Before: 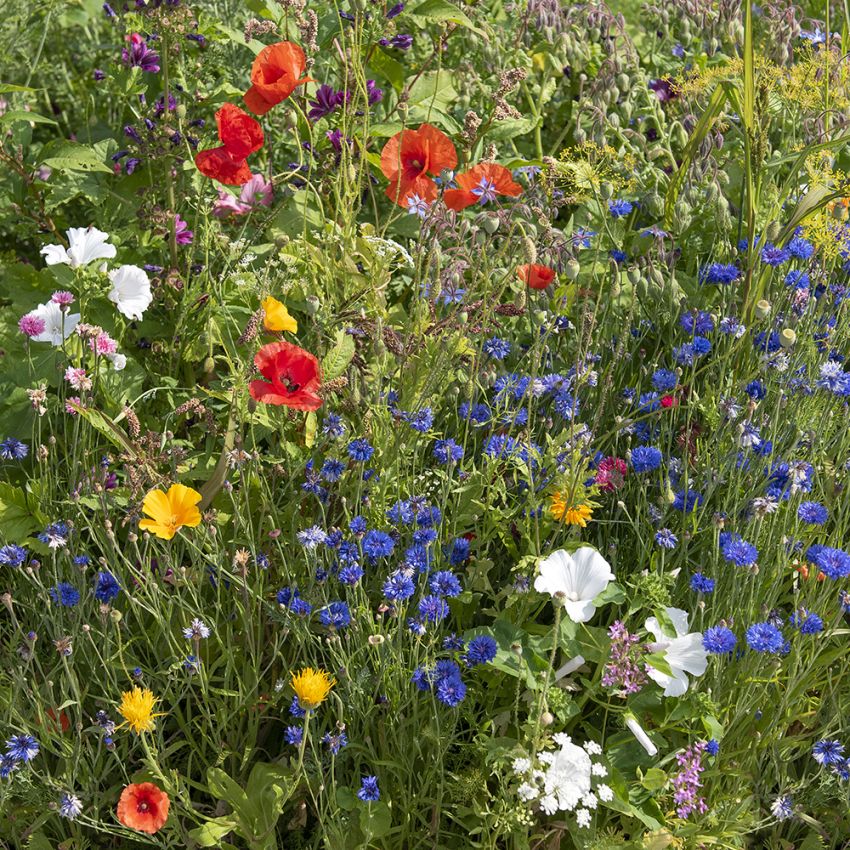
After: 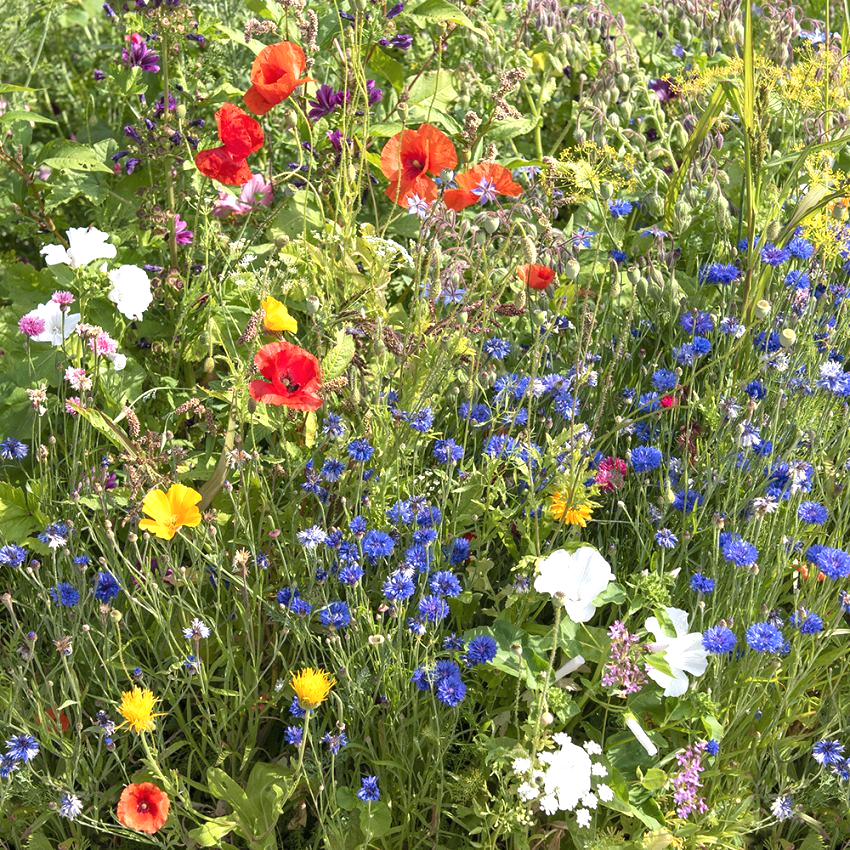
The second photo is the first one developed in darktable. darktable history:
exposure: black level correction 0, exposure 0.7 EV, compensate exposure bias true, compensate highlight preservation false
color balance: input saturation 99%
tone equalizer: on, module defaults
